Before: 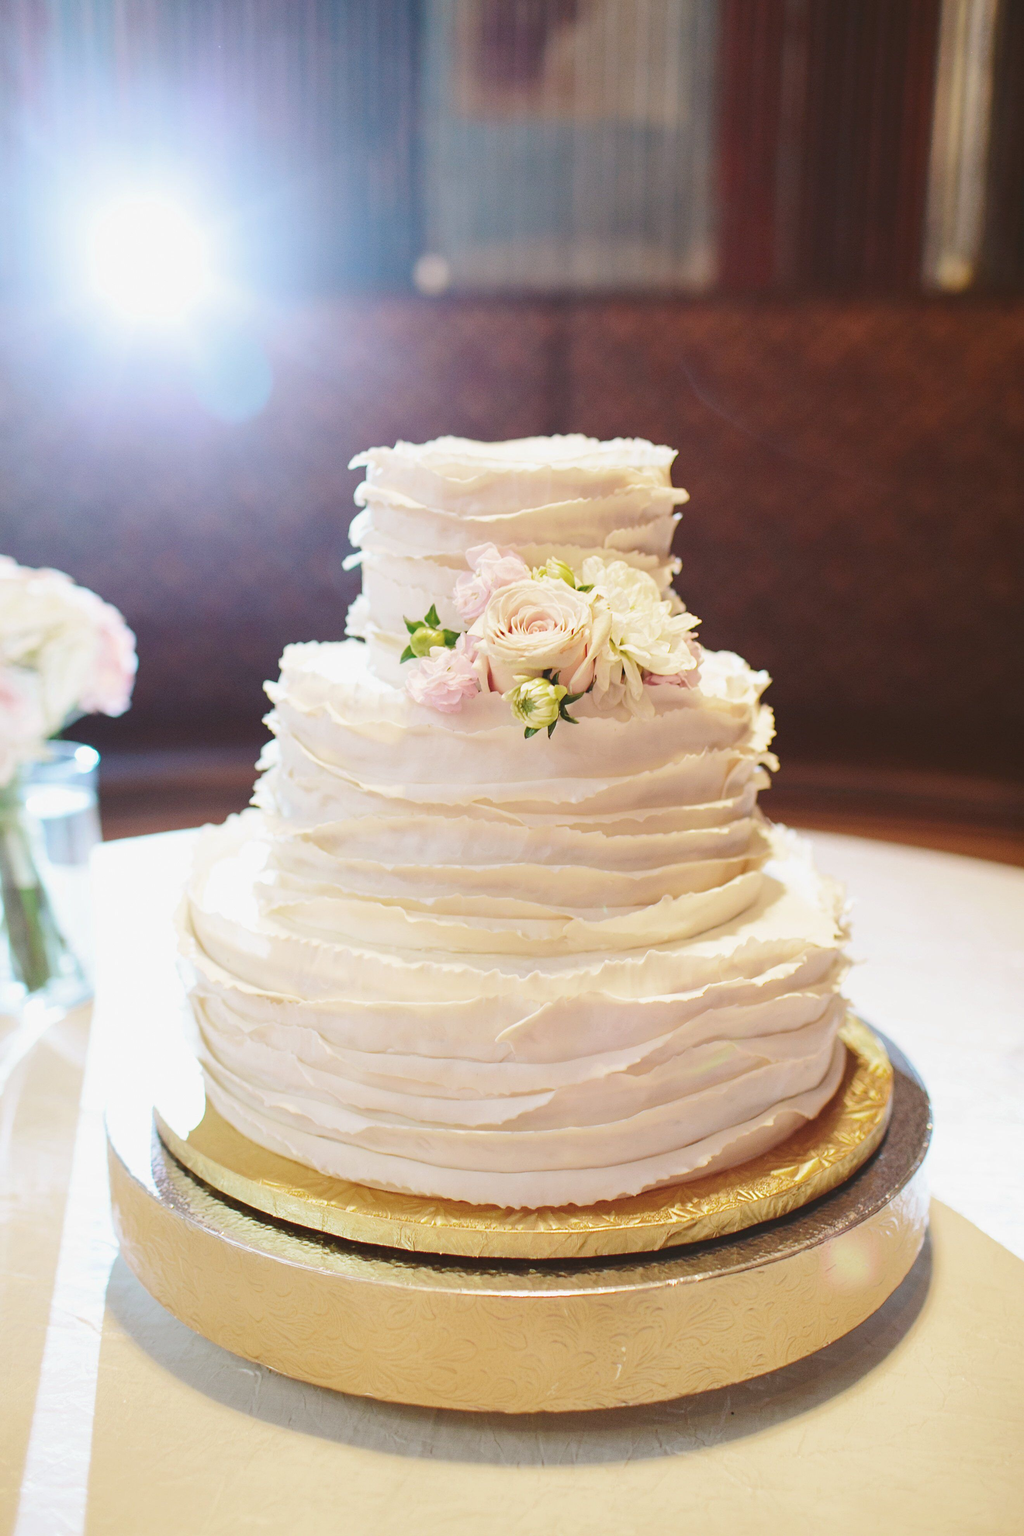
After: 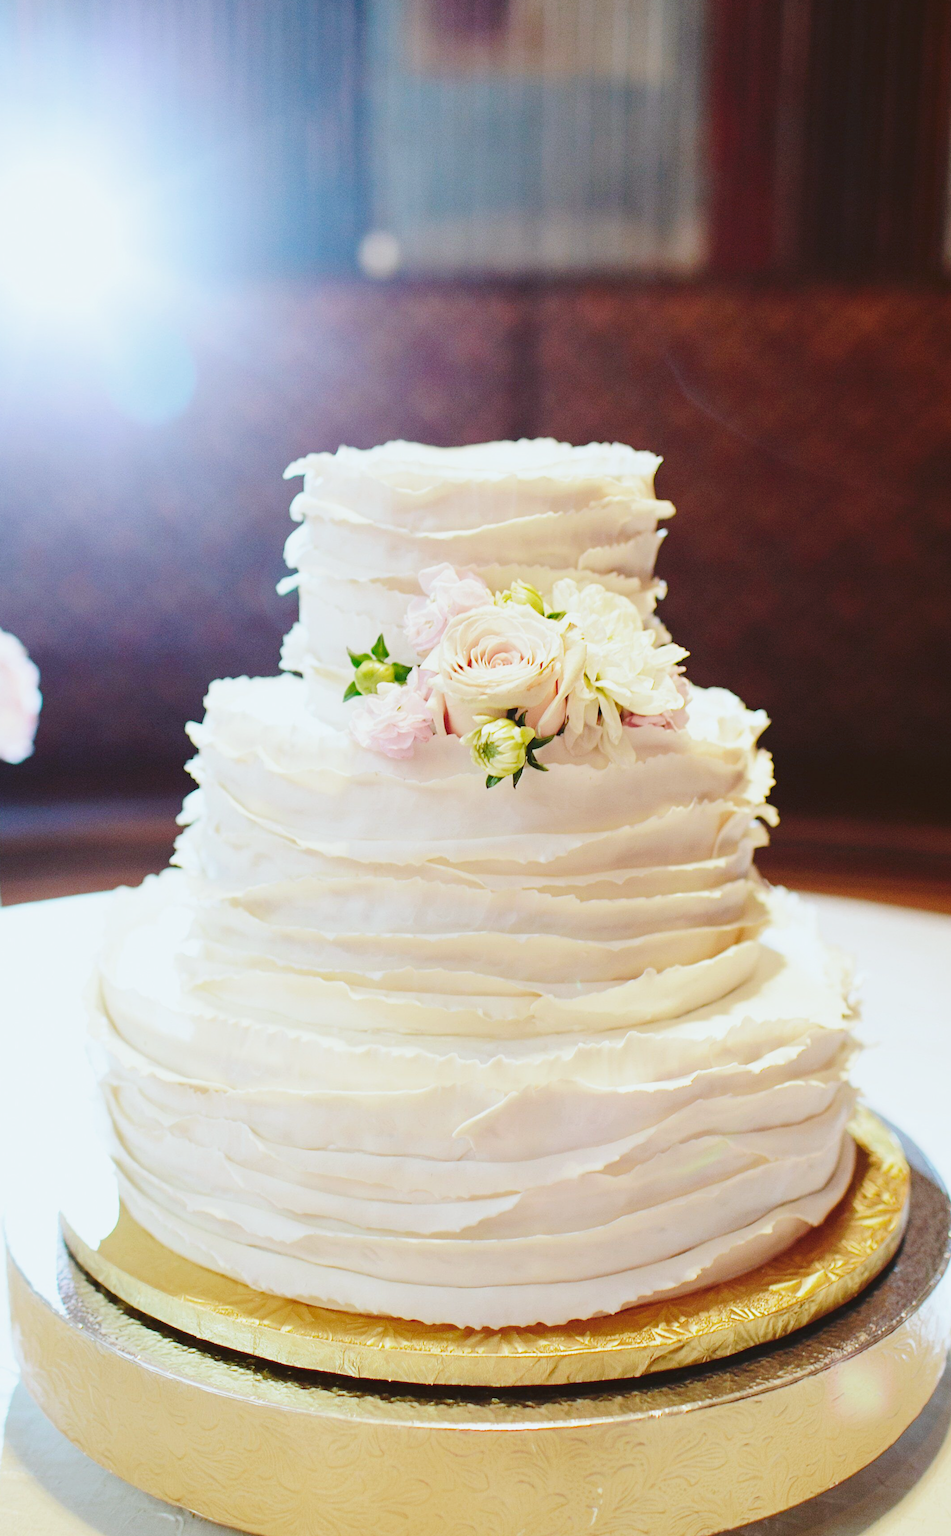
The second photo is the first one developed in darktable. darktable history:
exposure: black level correction 0.006, exposure -0.225 EV, compensate exposure bias true, compensate highlight preservation false
color calibration: illuminant Planckian (black body), adaptation linear Bradford (ICC v4), x 0.361, y 0.366, temperature 4511.41 K
tone curve: curves: ch0 [(0, 0) (0.003, 0.04) (0.011, 0.04) (0.025, 0.043) (0.044, 0.049) (0.069, 0.066) (0.1, 0.095) (0.136, 0.121) (0.177, 0.154) (0.224, 0.211) (0.277, 0.281) (0.335, 0.358) (0.399, 0.452) (0.468, 0.54) (0.543, 0.628) (0.623, 0.721) (0.709, 0.801) (0.801, 0.883) (0.898, 0.948) (1, 1)], preserve colors none
crop: left 10%, top 3.469%, right 9.157%, bottom 9.373%
